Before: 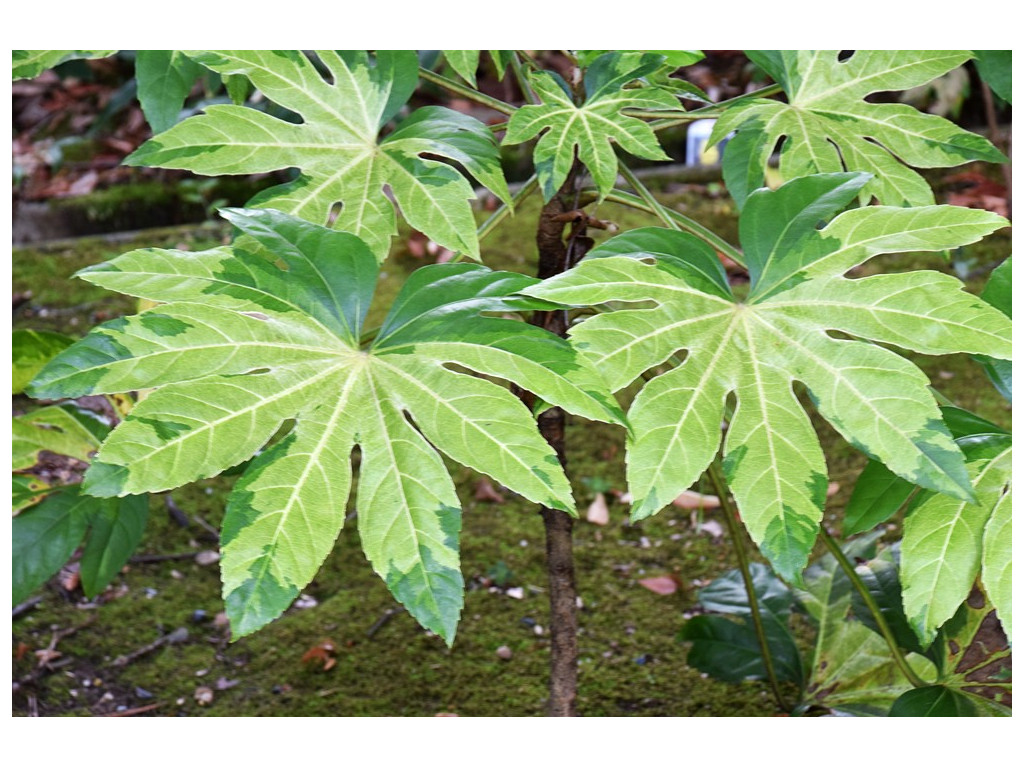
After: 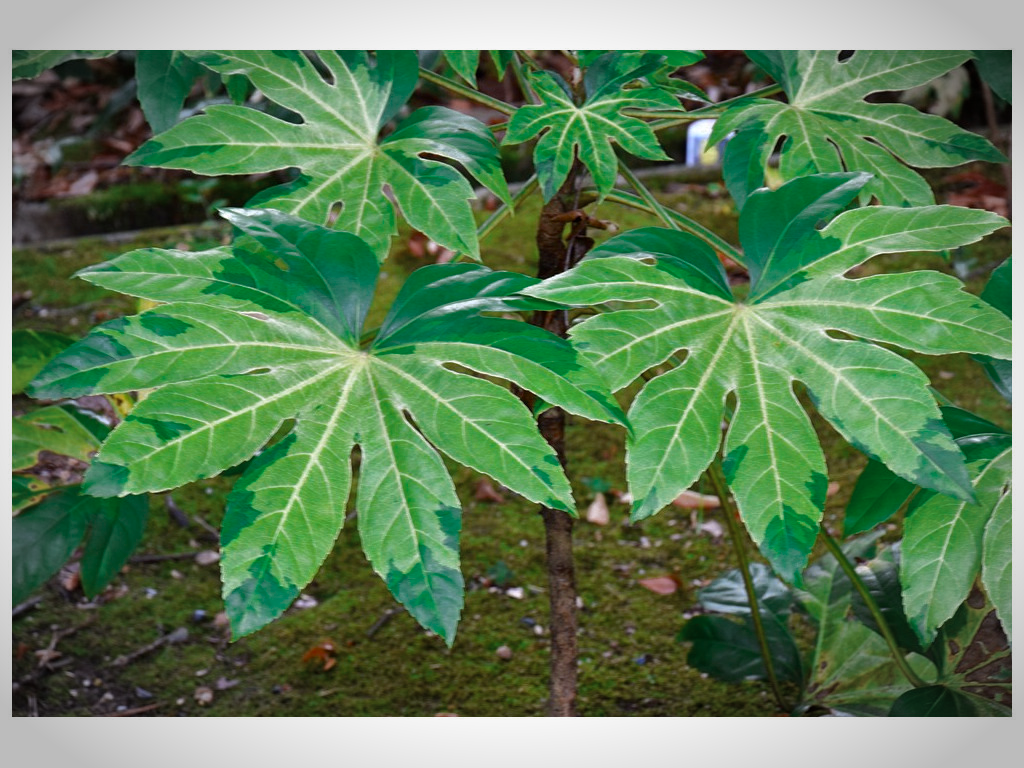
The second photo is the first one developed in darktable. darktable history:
color balance rgb: linear chroma grading › global chroma 9.111%, perceptual saturation grading › global saturation 29.612%
tone curve: curves: ch0 [(0, 0) (0.568, 0.517) (0.8, 0.717) (1, 1)], color space Lab, independent channels, preserve colors none
color zones: curves: ch0 [(0, 0.5) (0.125, 0.4) (0.25, 0.5) (0.375, 0.4) (0.5, 0.4) (0.625, 0.6) (0.75, 0.6) (0.875, 0.5)]; ch1 [(0, 0.35) (0.125, 0.45) (0.25, 0.35) (0.375, 0.35) (0.5, 0.35) (0.625, 0.35) (0.75, 0.45) (0.875, 0.35)]; ch2 [(0, 0.6) (0.125, 0.5) (0.25, 0.5) (0.375, 0.6) (0.5, 0.6) (0.625, 0.5) (0.75, 0.5) (0.875, 0.5)]
vignetting: automatic ratio true, unbound false
